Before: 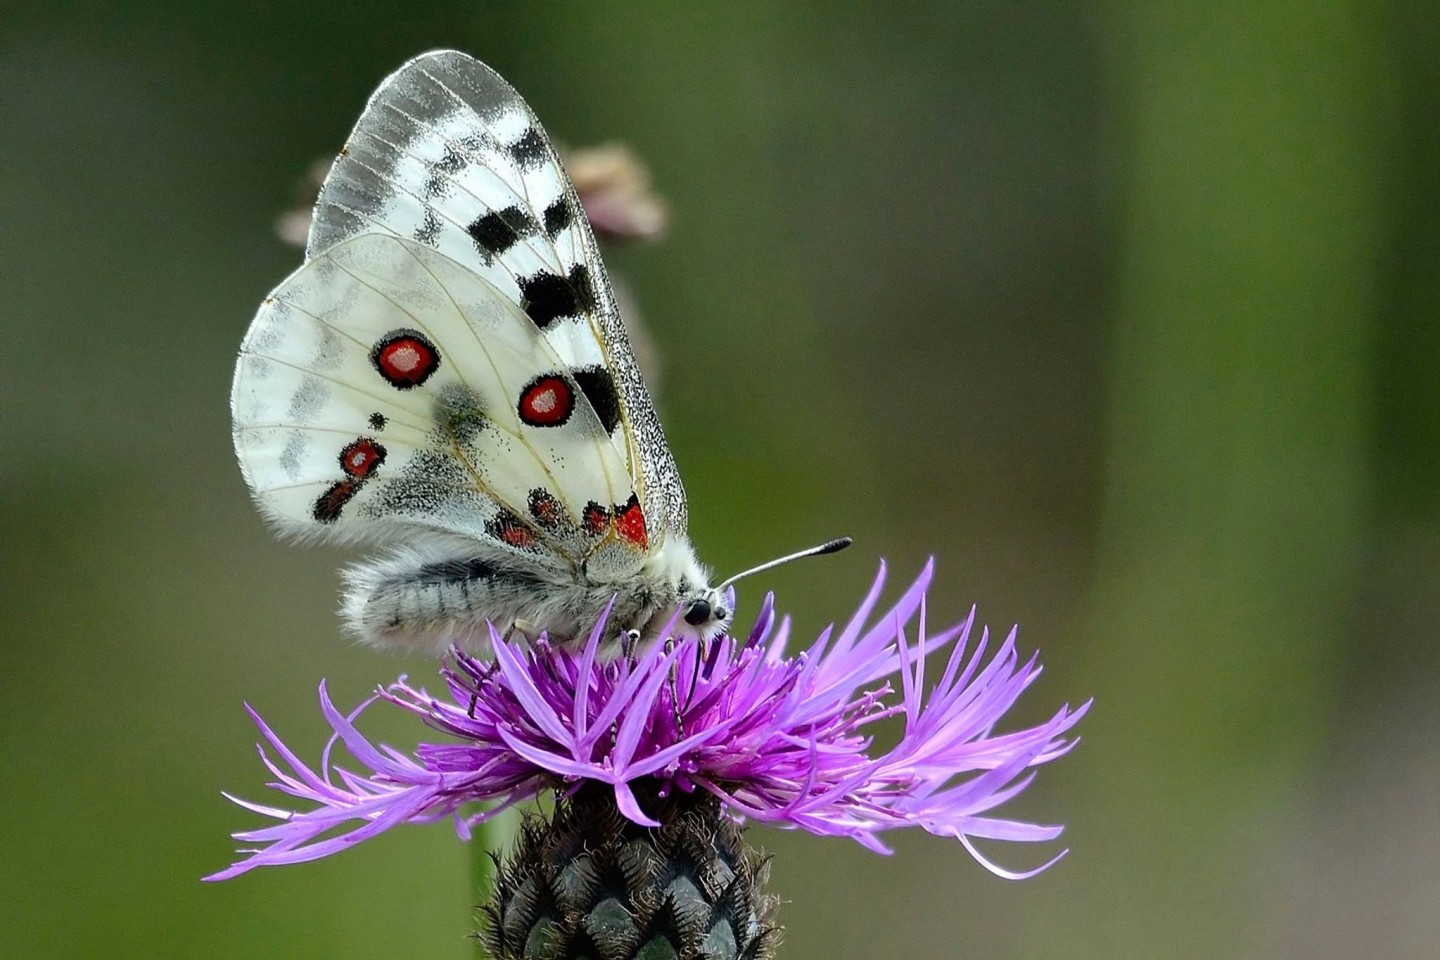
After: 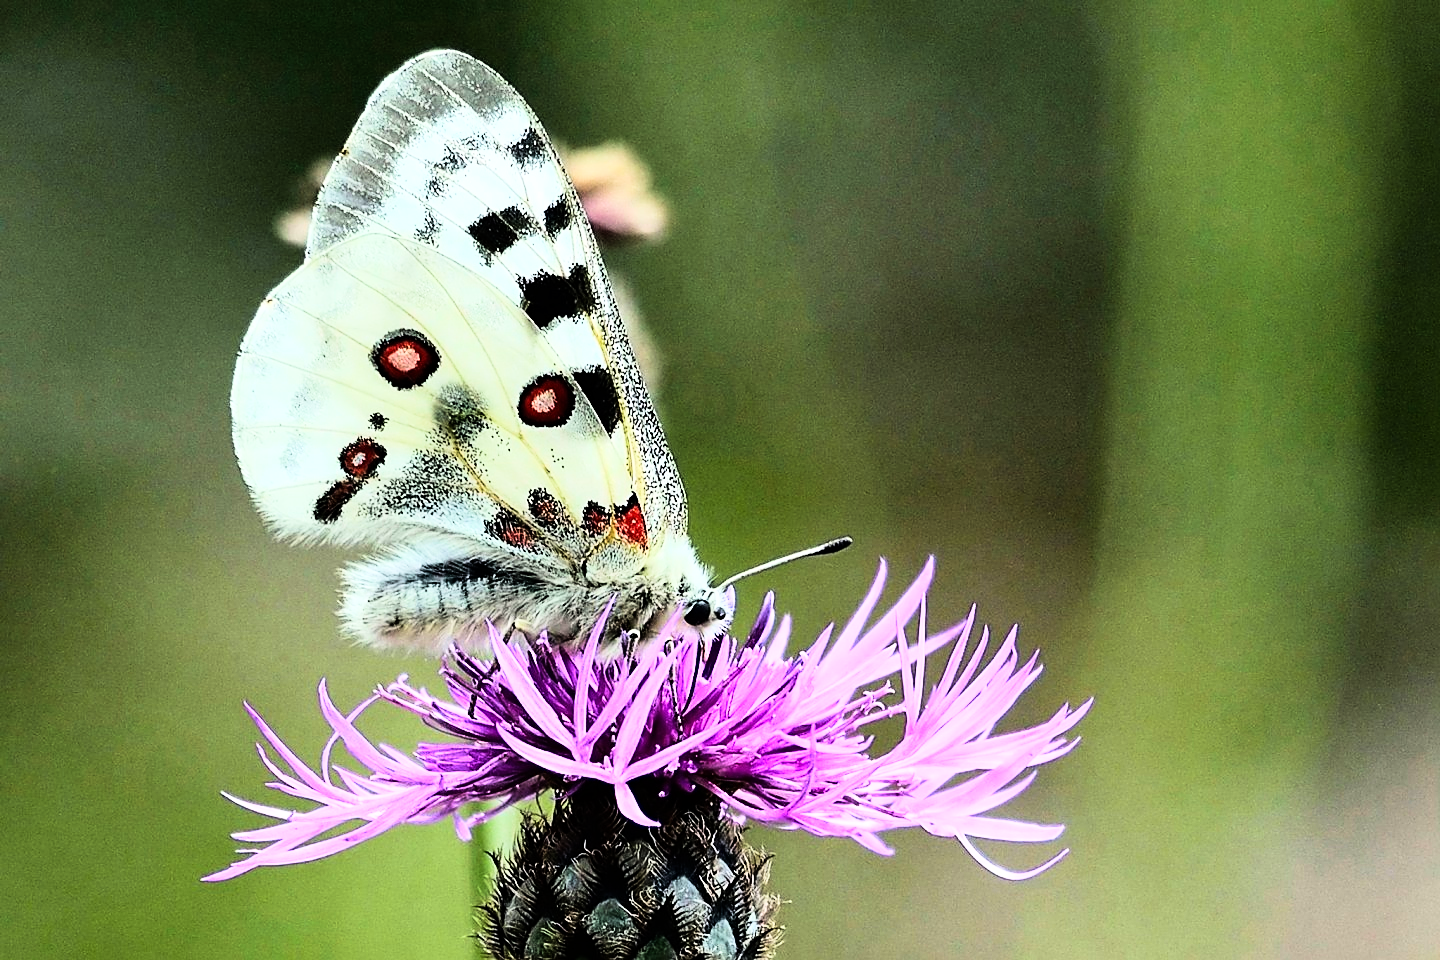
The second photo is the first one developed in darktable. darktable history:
sharpen: on, module defaults
rgb curve: curves: ch0 [(0, 0) (0.21, 0.15) (0.24, 0.21) (0.5, 0.75) (0.75, 0.96) (0.89, 0.99) (1, 1)]; ch1 [(0, 0.02) (0.21, 0.13) (0.25, 0.2) (0.5, 0.67) (0.75, 0.9) (0.89, 0.97) (1, 1)]; ch2 [(0, 0.02) (0.21, 0.13) (0.25, 0.2) (0.5, 0.67) (0.75, 0.9) (0.89, 0.97) (1, 1)], compensate middle gray true
velvia: on, module defaults
